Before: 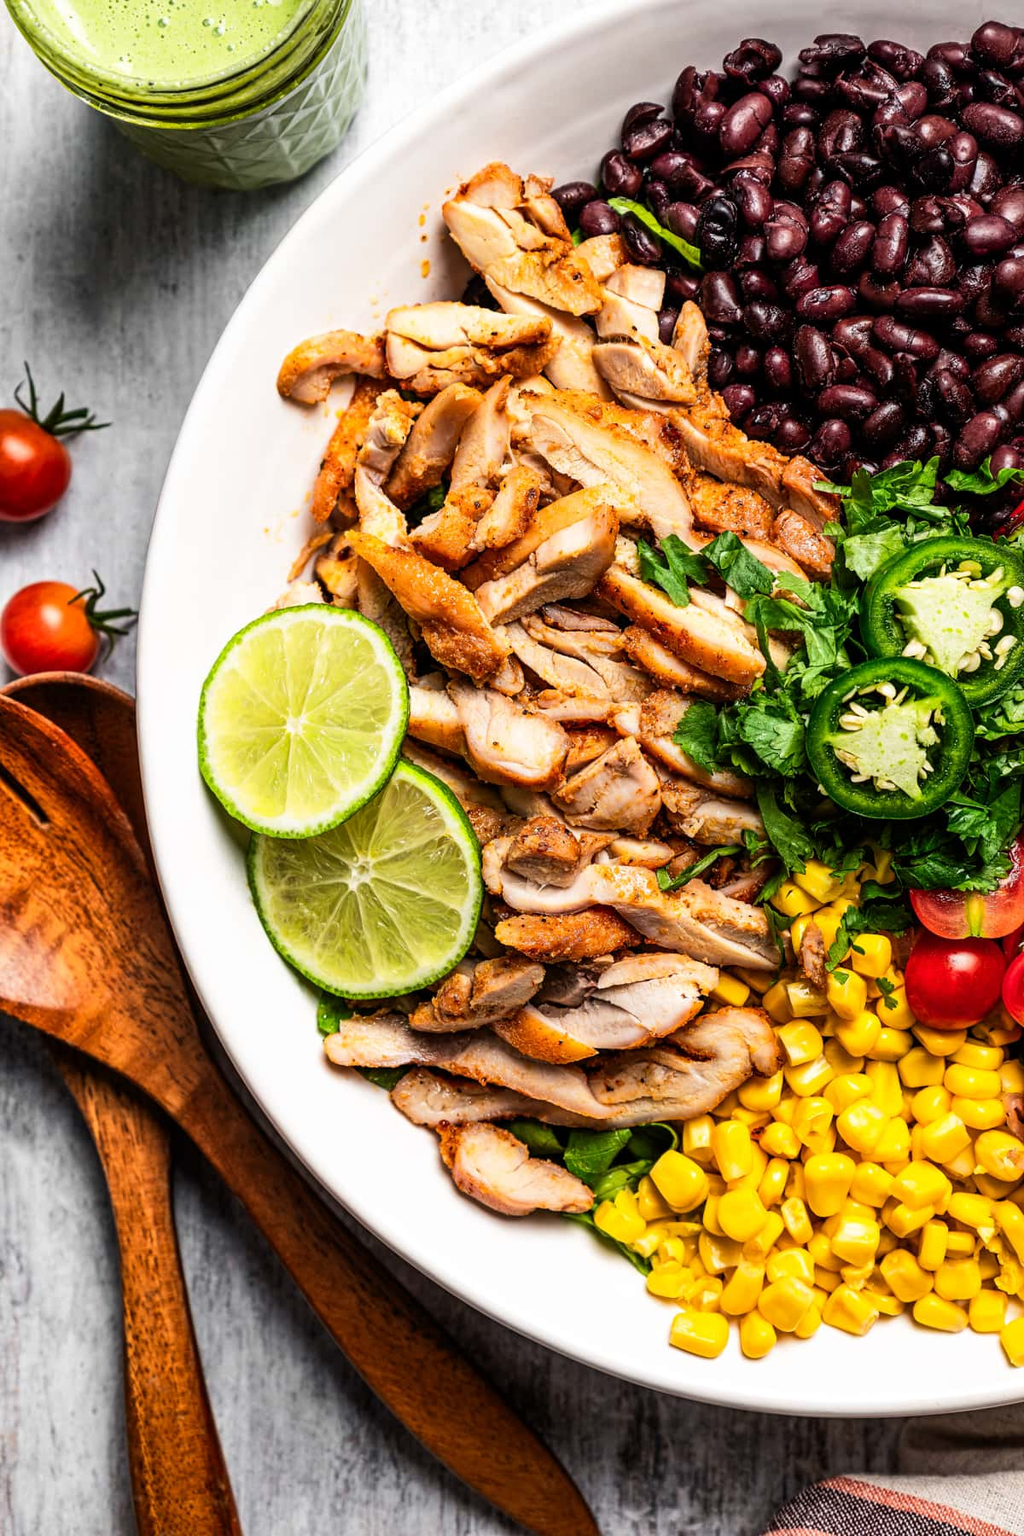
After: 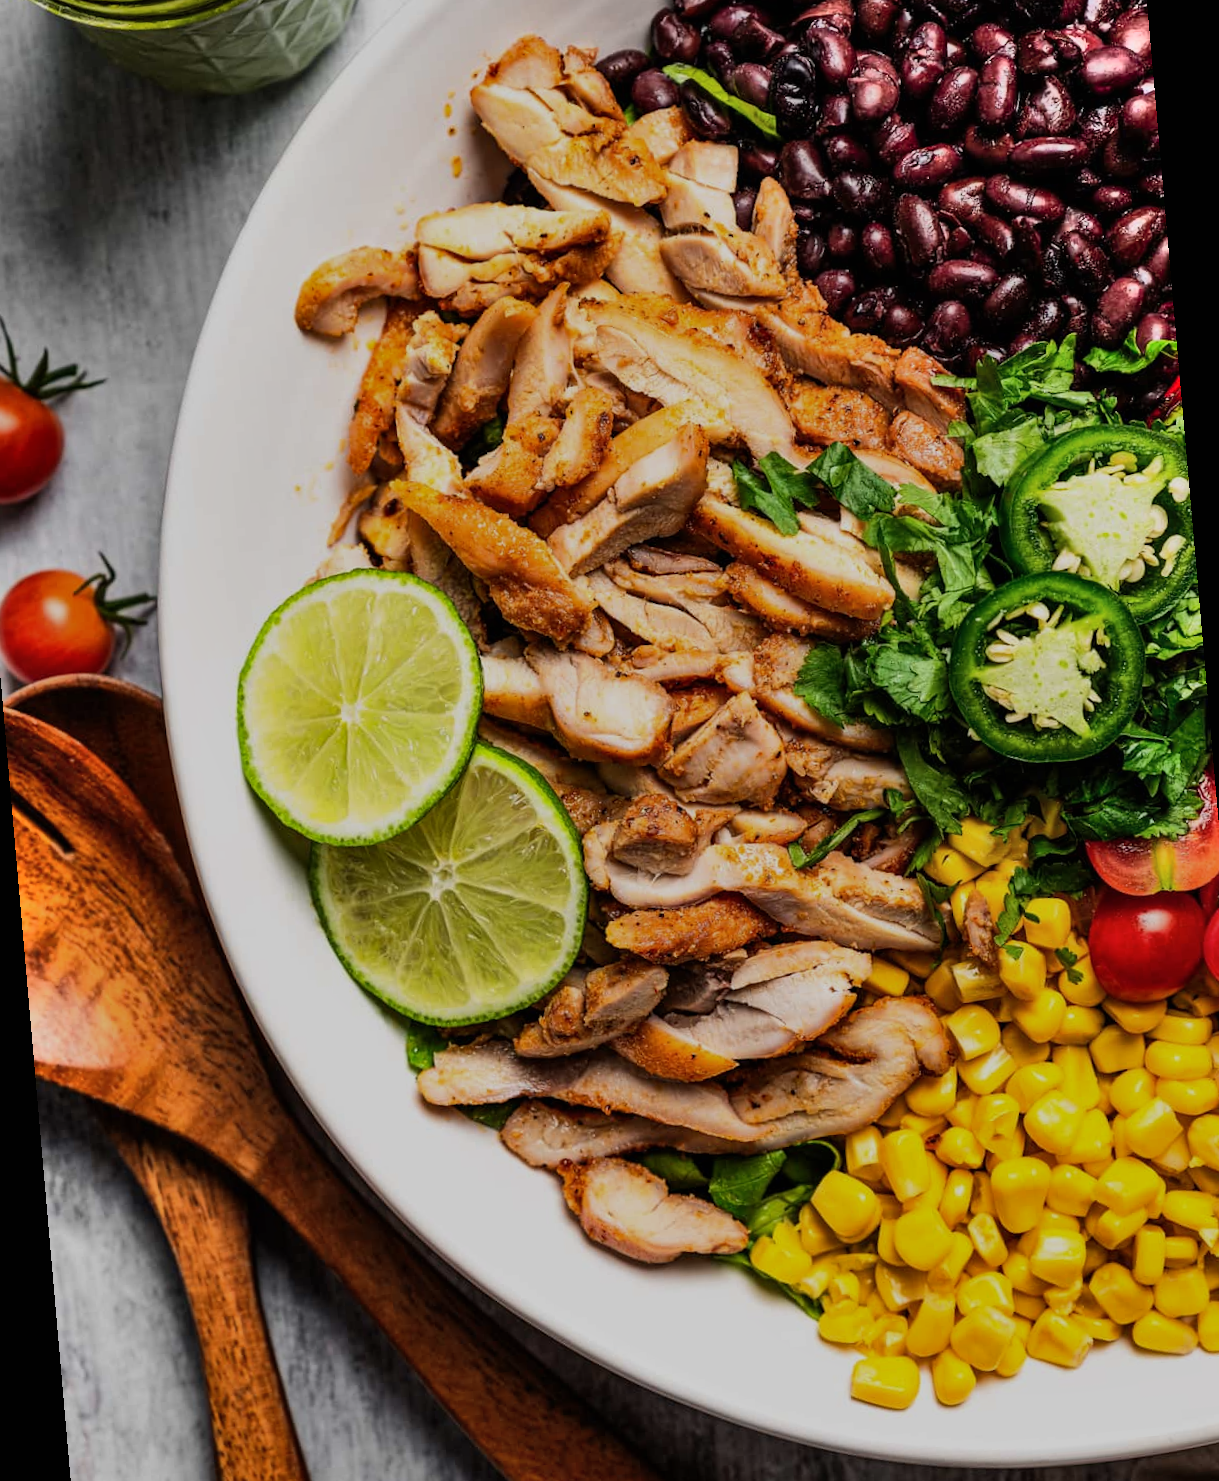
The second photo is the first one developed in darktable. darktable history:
shadows and highlights: soften with gaussian
rotate and perspective: rotation -5°, crop left 0.05, crop right 0.952, crop top 0.11, crop bottom 0.89
exposure: black level correction 0, exposure -0.721 EV, compensate highlight preservation false
